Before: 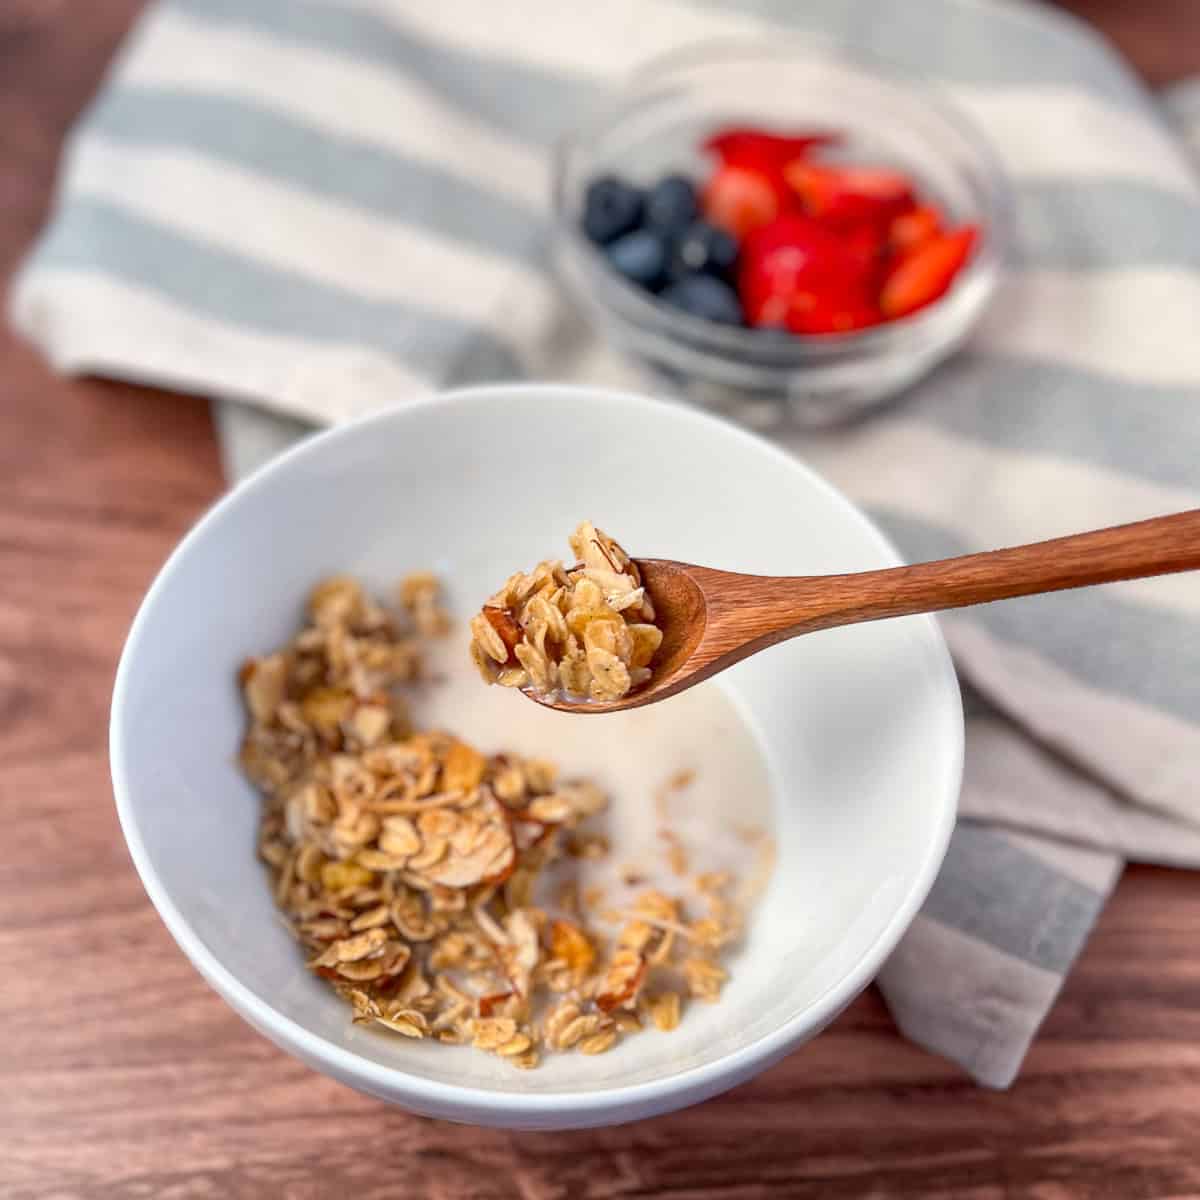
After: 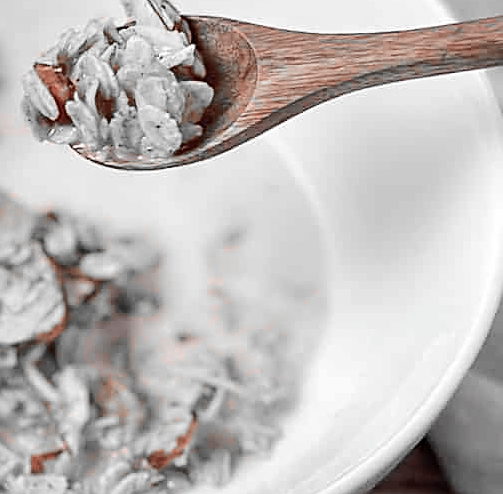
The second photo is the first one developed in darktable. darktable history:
crop: left 37.476%, top 45.265%, right 20.605%, bottom 13.517%
color zones: curves: ch1 [(0, 0.006) (0.094, 0.285) (0.171, 0.001) (0.429, 0.001) (0.571, 0.003) (0.714, 0.004) (0.857, 0.004) (1, 0.006)]
tone curve: curves: ch0 [(0, 0) (0.081, 0.044) (0.185, 0.145) (0.283, 0.273) (0.405, 0.449) (0.495, 0.554) (0.686, 0.743) (0.826, 0.853) (0.978, 0.988)]; ch1 [(0, 0) (0.147, 0.166) (0.321, 0.362) (0.371, 0.402) (0.423, 0.426) (0.479, 0.472) (0.505, 0.497) (0.521, 0.506) (0.551, 0.546) (0.586, 0.571) (0.625, 0.638) (0.68, 0.715) (1, 1)]; ch2 [(0, 0) (0.346, 0.378) (0.404, 0.427) (0.502, 0.498) (0.531, 0.517) (0.547, 0.526) (0.582, 0.571) (0.629, 0.626) (0.717, 0.678) (1, 1)], color space Lab, independent channels, preserve colors none
sharpen: amount 0.553
